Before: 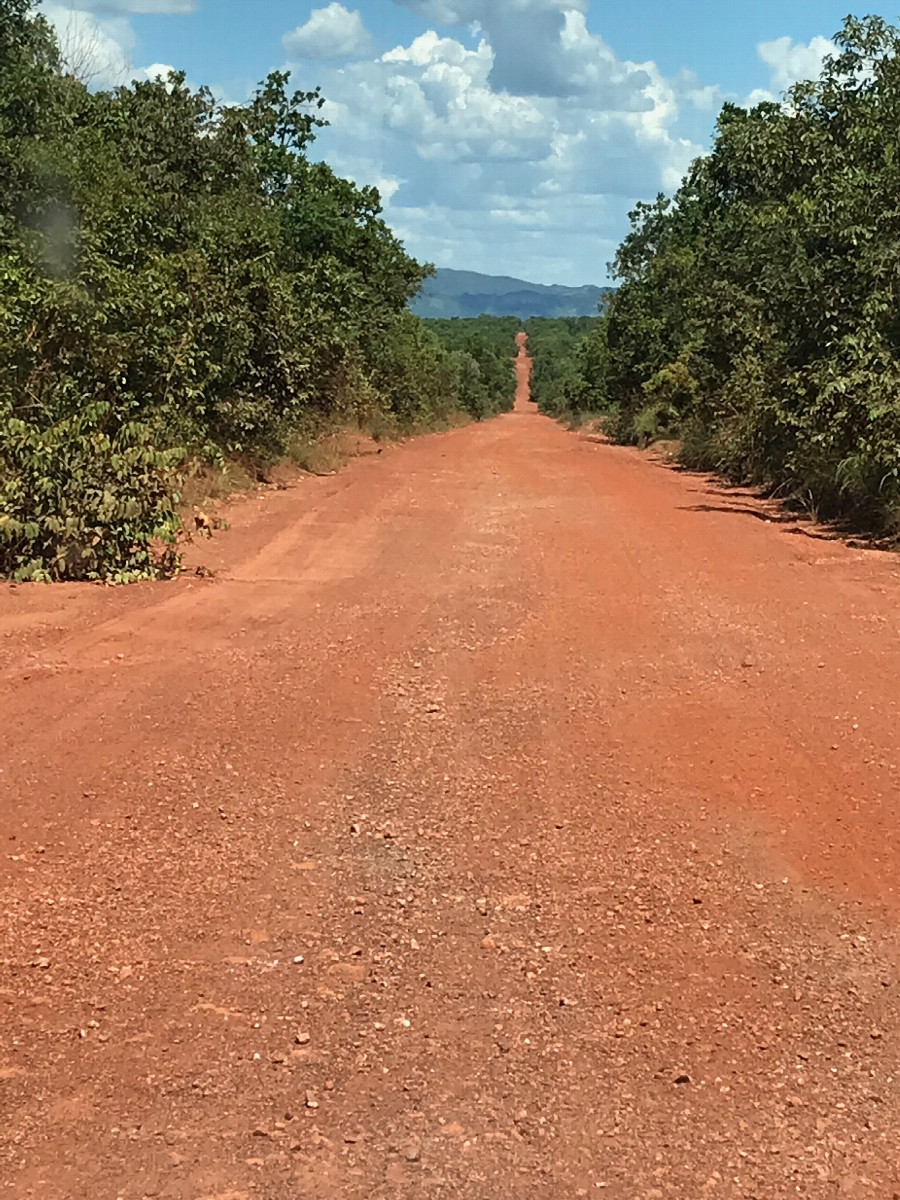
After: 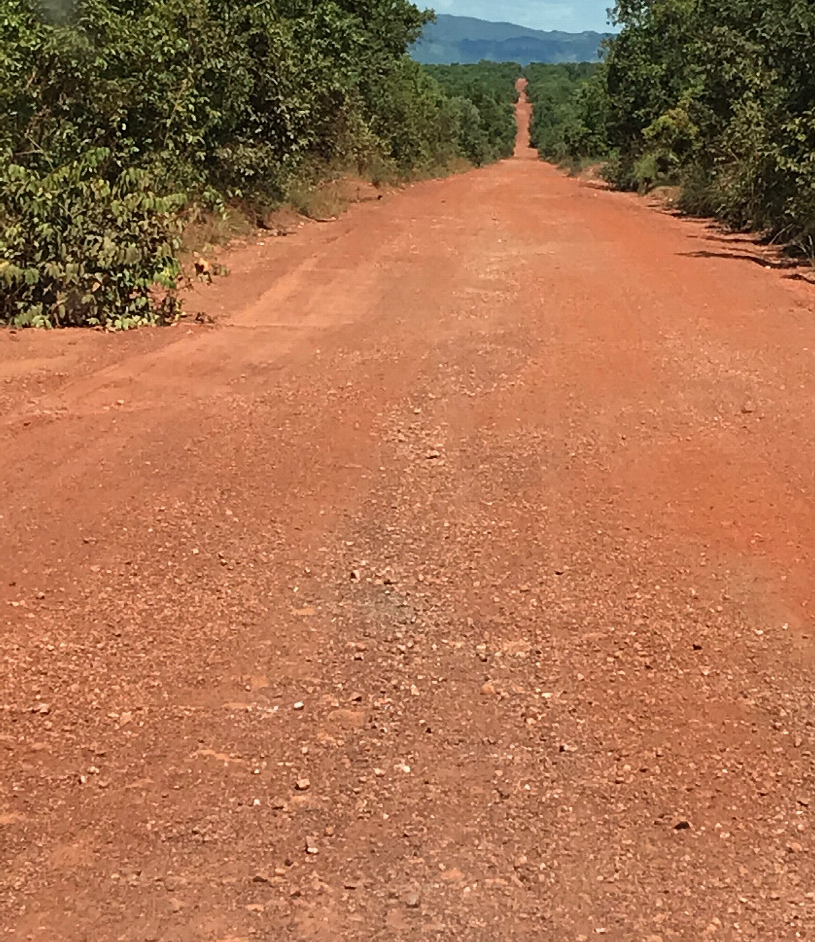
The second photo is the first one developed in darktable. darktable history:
crop: top 21.23%, right 9.444%, bottom 0.266%
